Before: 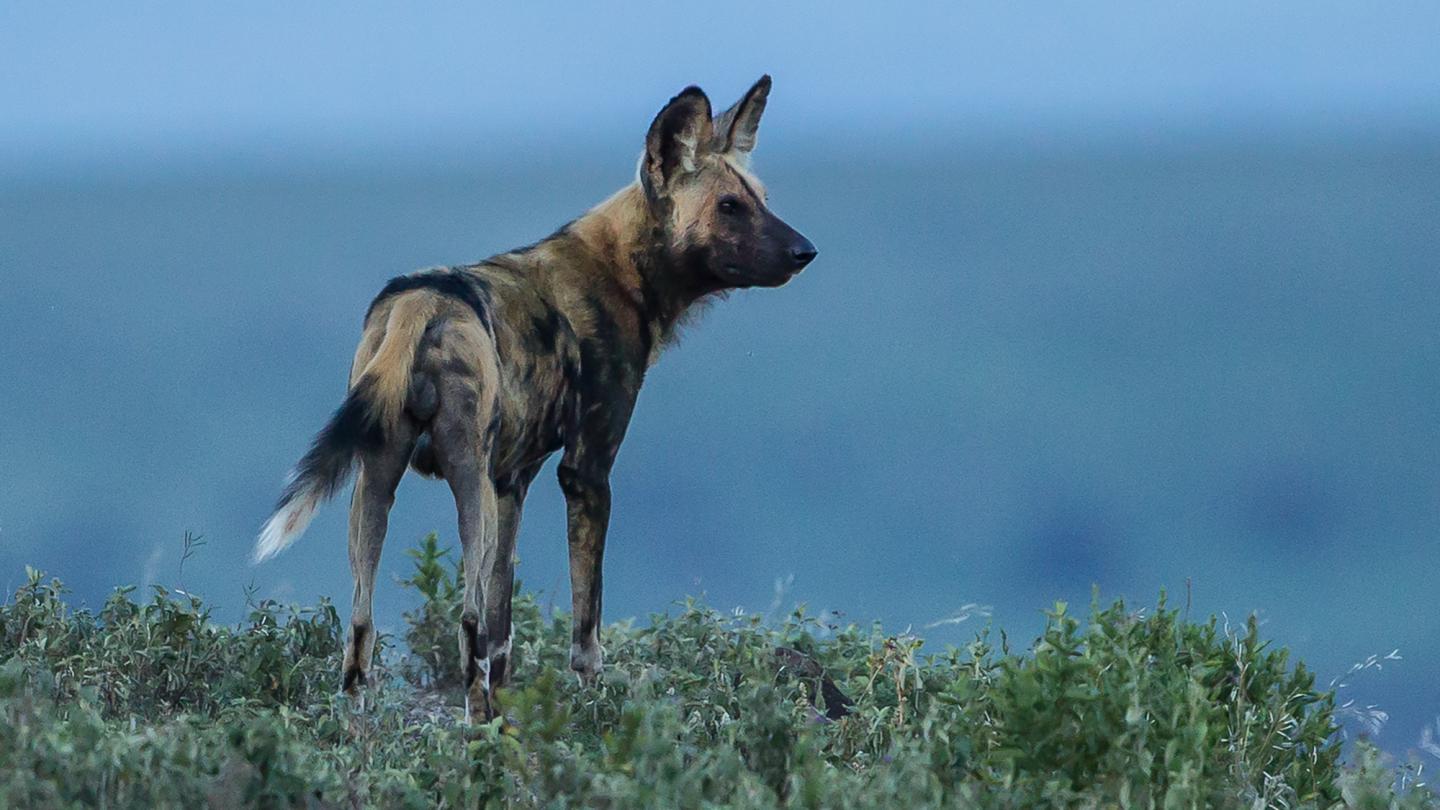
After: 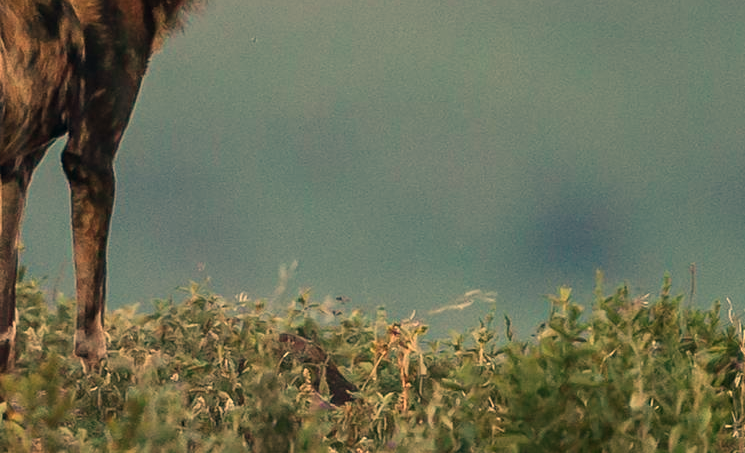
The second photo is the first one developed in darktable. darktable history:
crop: left 34.479%, top 38.822%, right 13.718%, bottom 5.172%
white balance: red 1.467, blue 0.684
